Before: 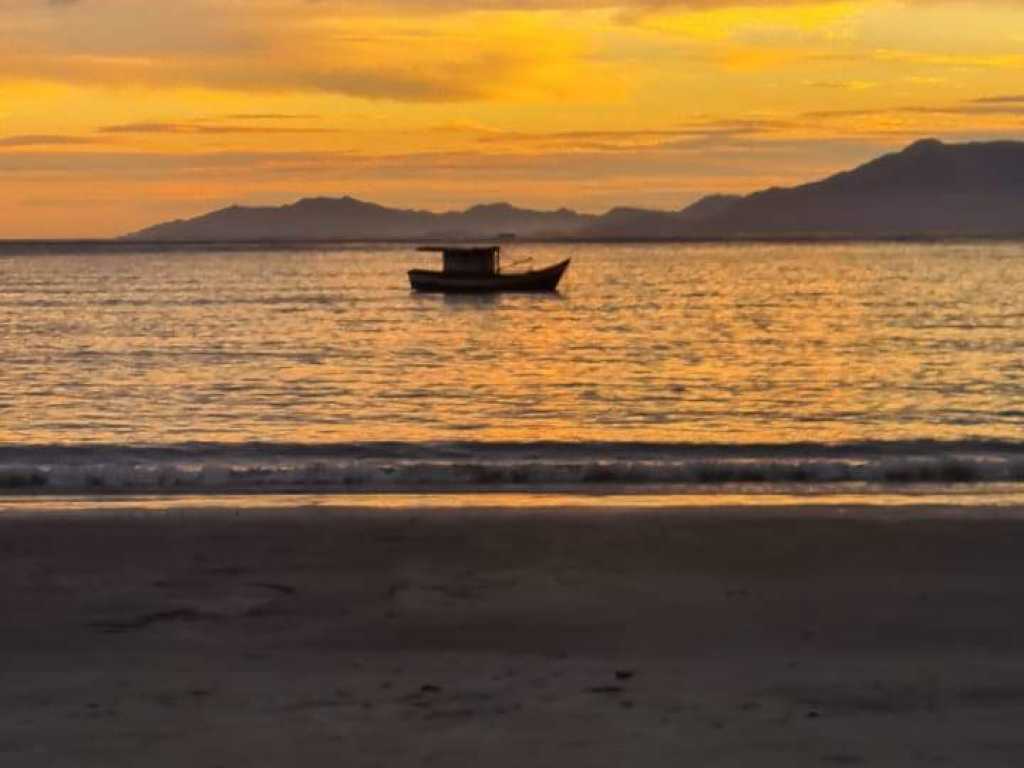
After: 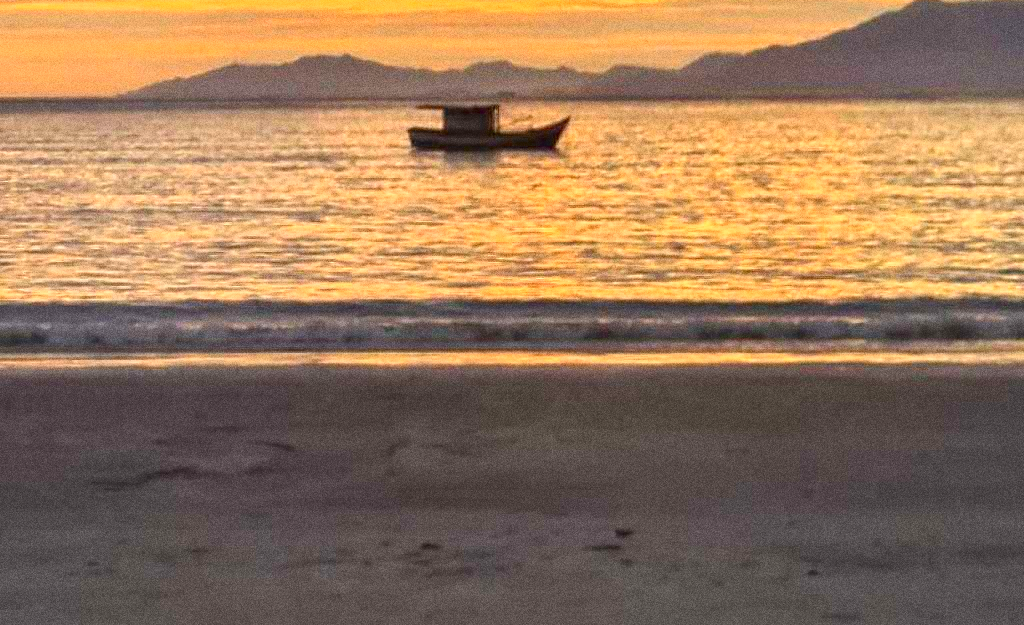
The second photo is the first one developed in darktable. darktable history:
grain: coarseness 0.09 ISO, strength 40%
exposure: black level correction 0, exposure 1.2 EV, compensate highlight preservation false
crop and rotate: top 18.507%
tone equalizer: -8 EV 0.25 EV, -7 EV 0.417 EV, -6 EV 0.417 EV, -5 EV 0.25 EV, -3 EV -0.25 EV, -2 EV -0.417 EV, -1 EV -0.417 EV, +0 EV -0.25 EV, edges refinement/feathering 500, mask exposure compensation -1.57 EV, preserve details guided filter
